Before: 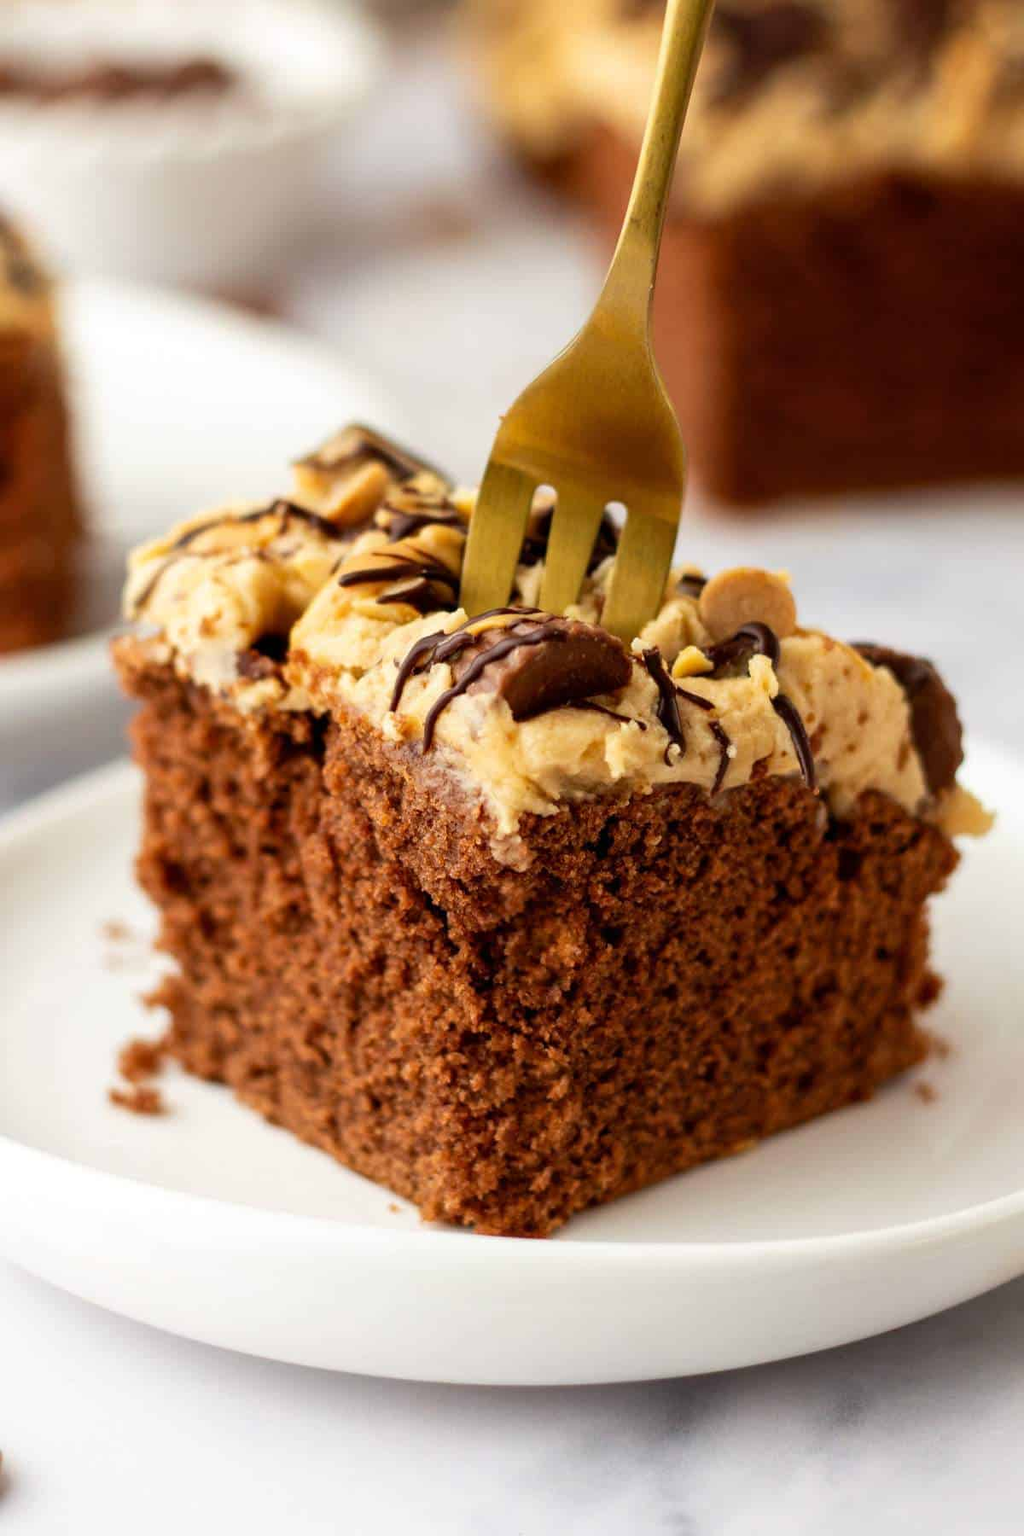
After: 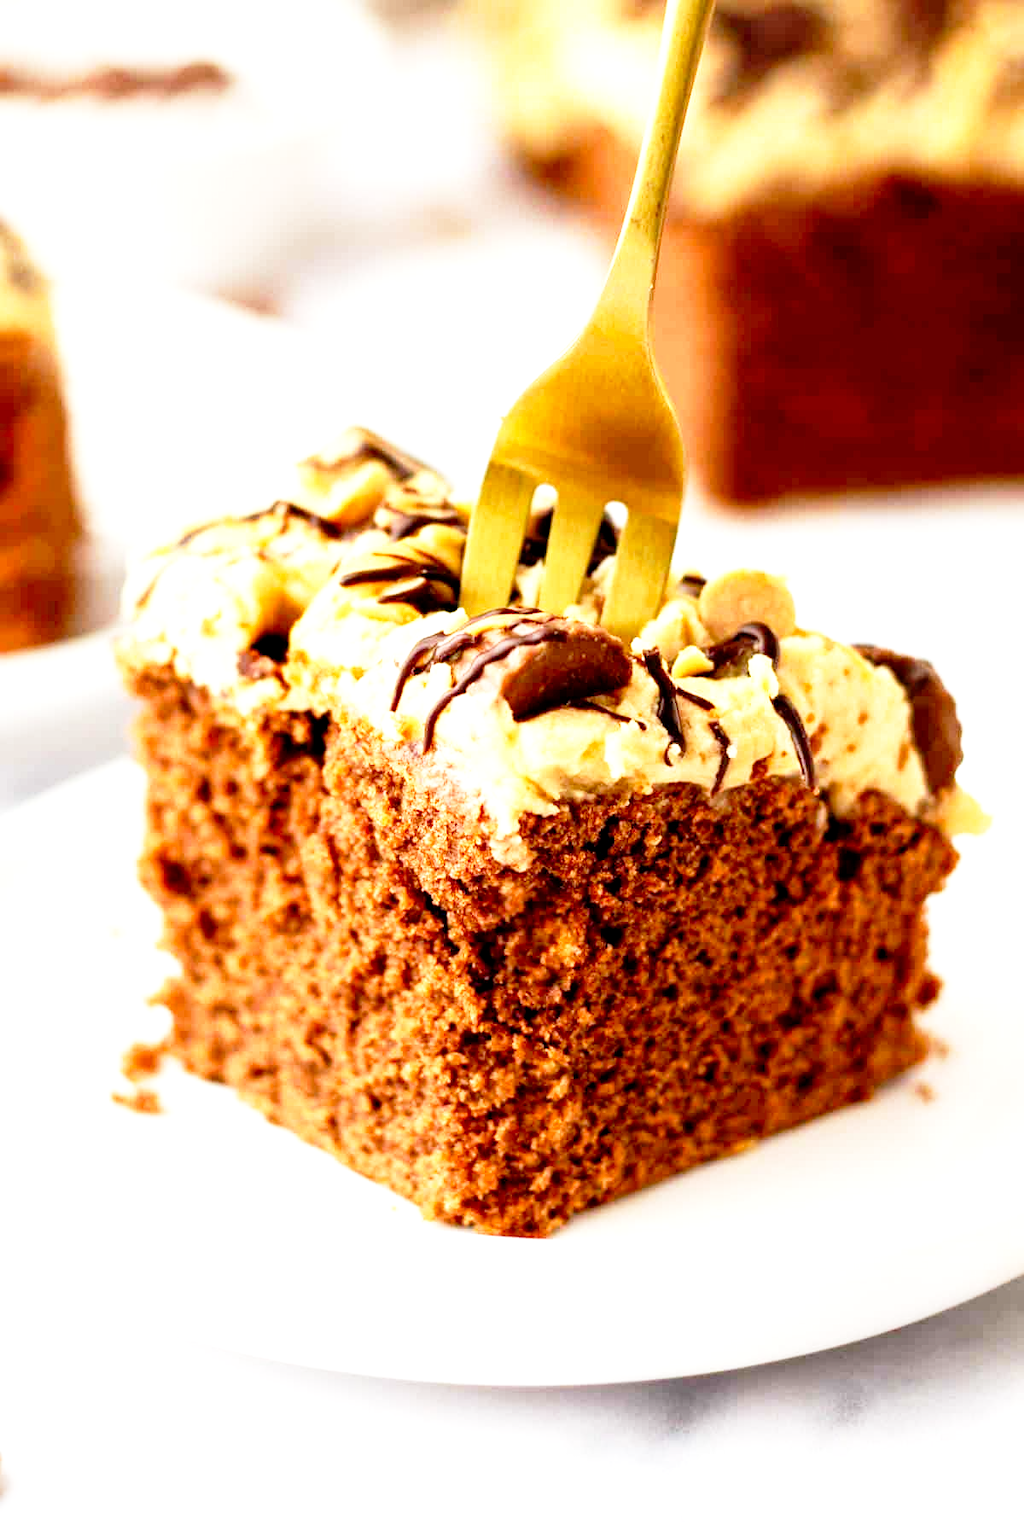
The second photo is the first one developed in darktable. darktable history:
local contrast: highlights 103%, shadows 103%, detail 120%, midtone range 0.2
base curve: curves: ch0 [(0, 0) (0.012, 0.01) (0.073, 0.168) (0.31, 0.711) (0.645, 0.957) (1, 1)], preserve colors none
exposure: exposure 0.515 EV, compensate highlight preservation false
